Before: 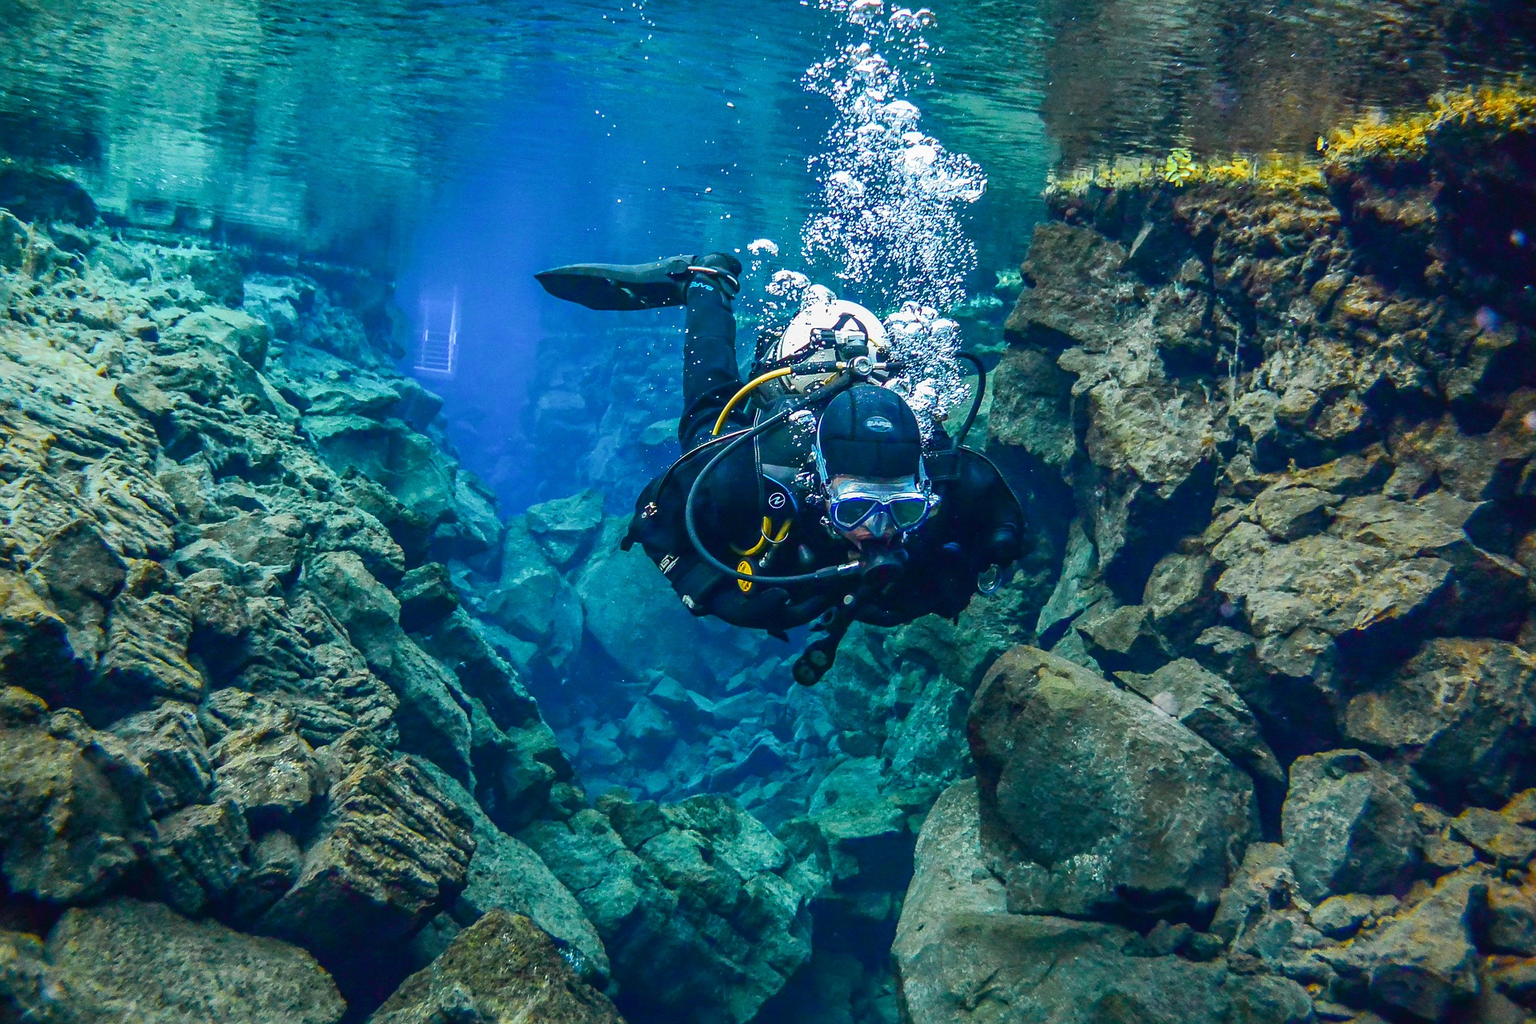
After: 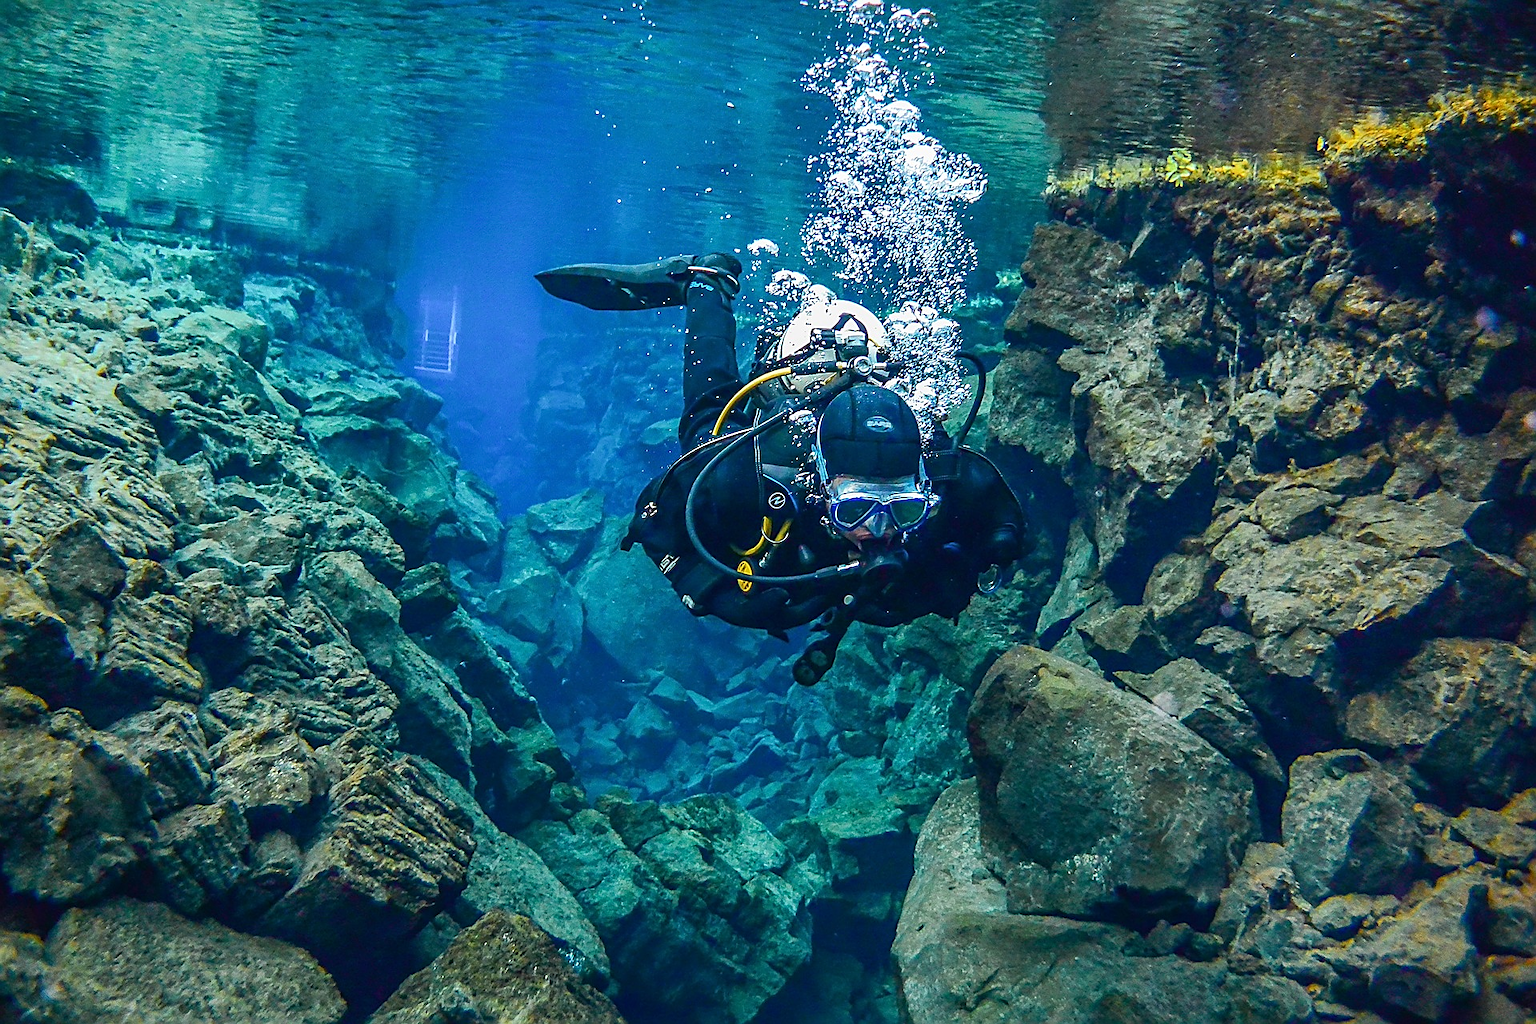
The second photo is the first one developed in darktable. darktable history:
sharpen: on, module defaults
color calibration: illuminant same as pipeline (D50), adaptation XYZ, x 0.345, y 0.358, temperature 5009.34 K
